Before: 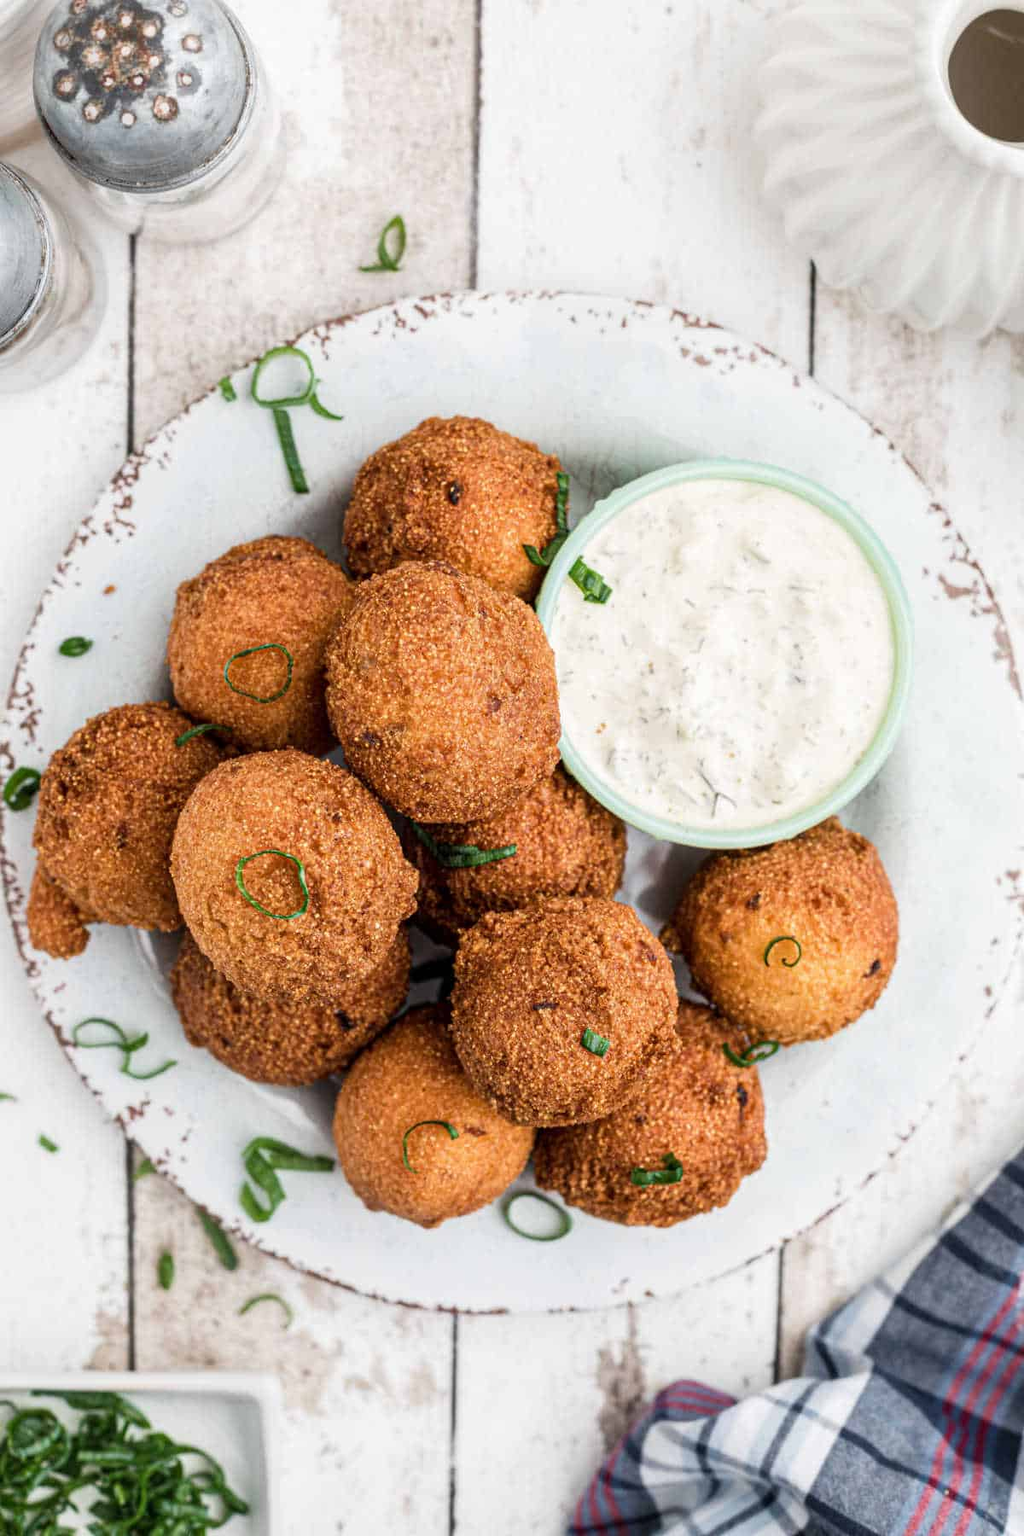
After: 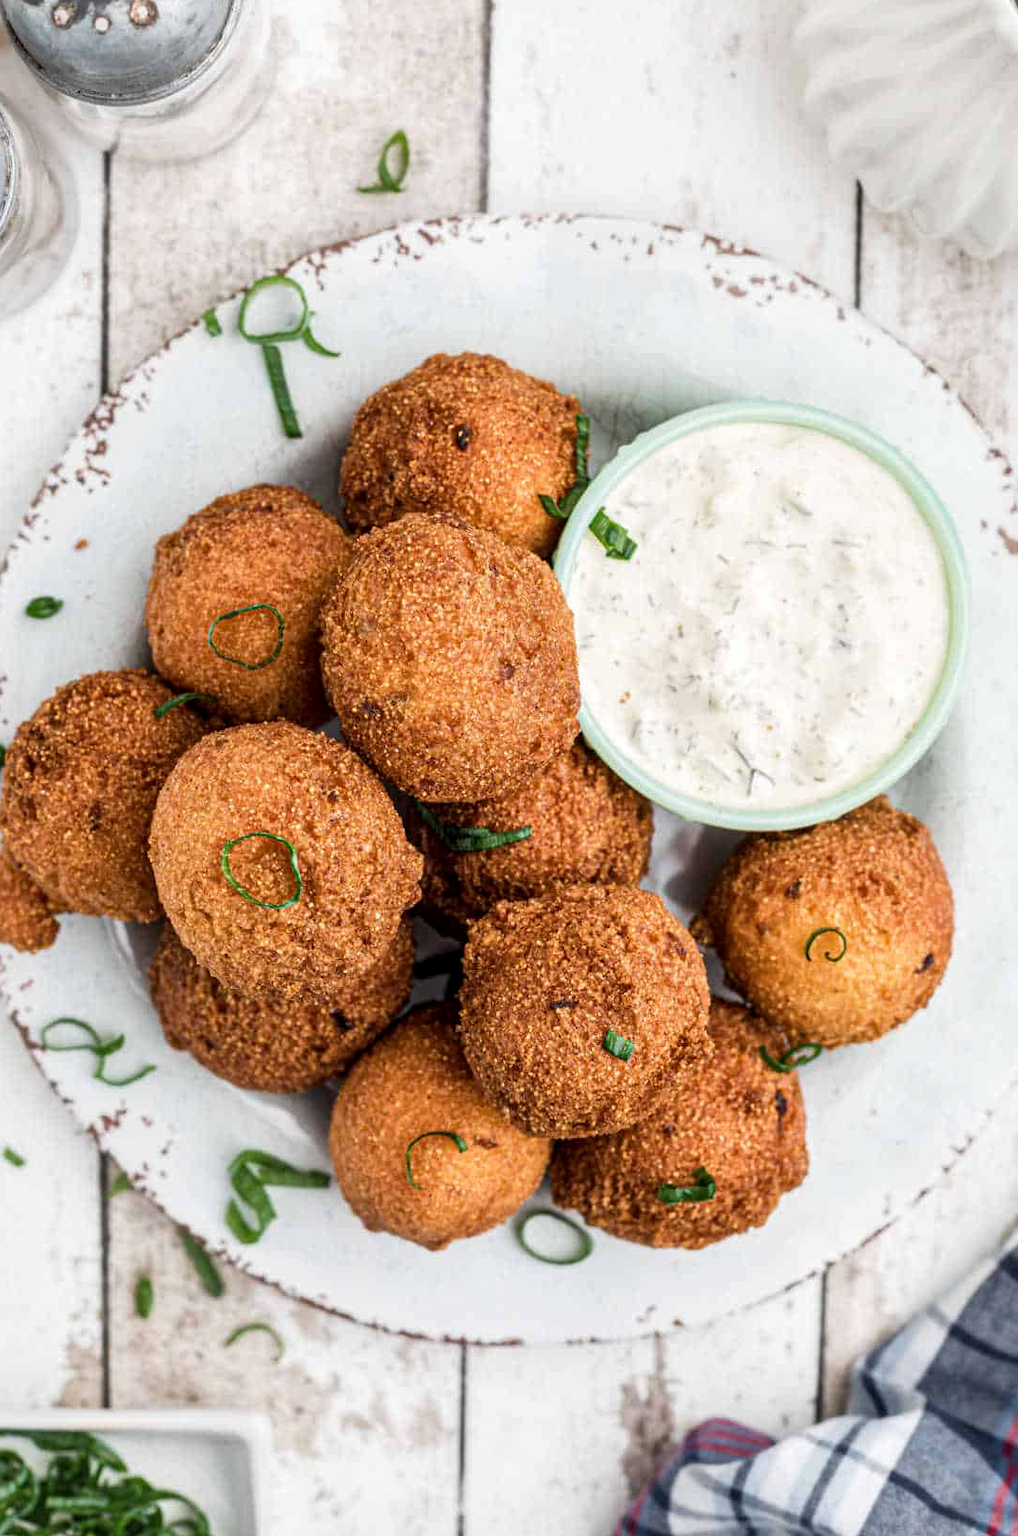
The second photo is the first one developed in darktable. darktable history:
crop: left 3.547%, top 6.358%, right 6.422%, bottom 3.175%
local contrast: mode bilateral grid, contrast 20, coarseness 49, detail 119%, midtone range 0.2
